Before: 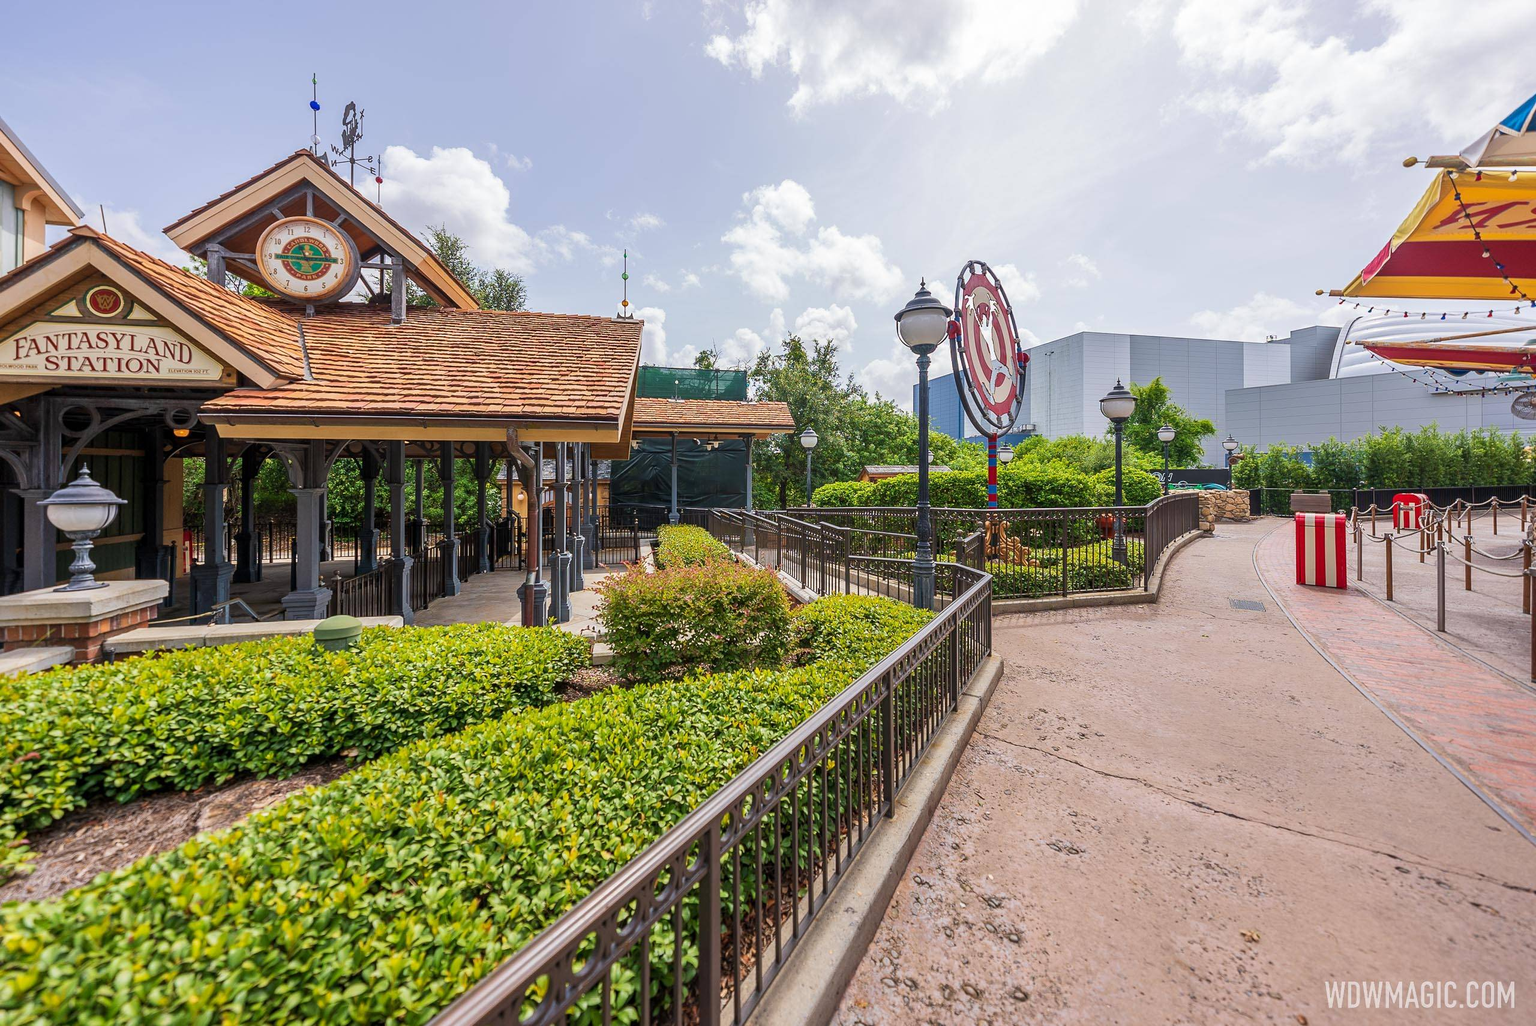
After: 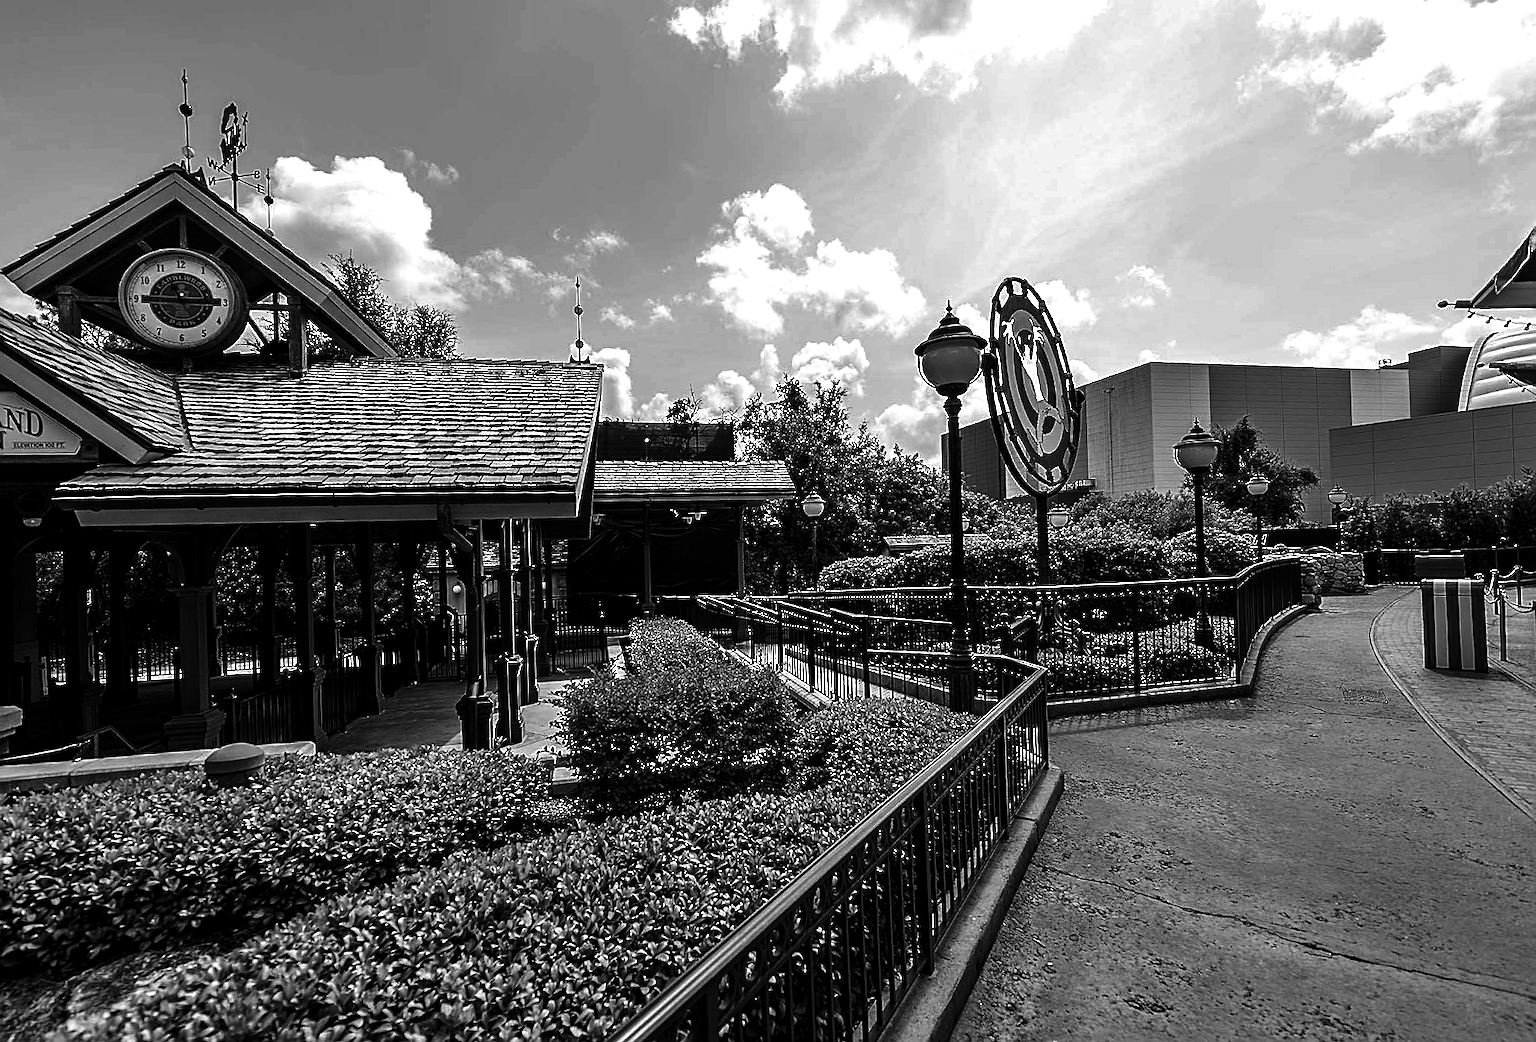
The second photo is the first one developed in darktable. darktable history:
color balance rgb: global vibrance 10%
exposure: exposure 0.207 EV, compensate highlight preservation false
rotate and perspective: rotation -1.75°, automatic cropping off
color balance: gamma [0.9, 0.988, 0.975, 1.025], gain [1.05, 1, 1, 1]
color calibration: illuminant as shot in camera, x 0.358, y 0.373, temperature 4628.91 K
contrast brightness saturation: contrast 0.02, brightness -1, saturation -1
crop and rotate: left 10.77%, top 5.1%, right 10.41%, bottom 16.76%
sharpen: on, module defaults
